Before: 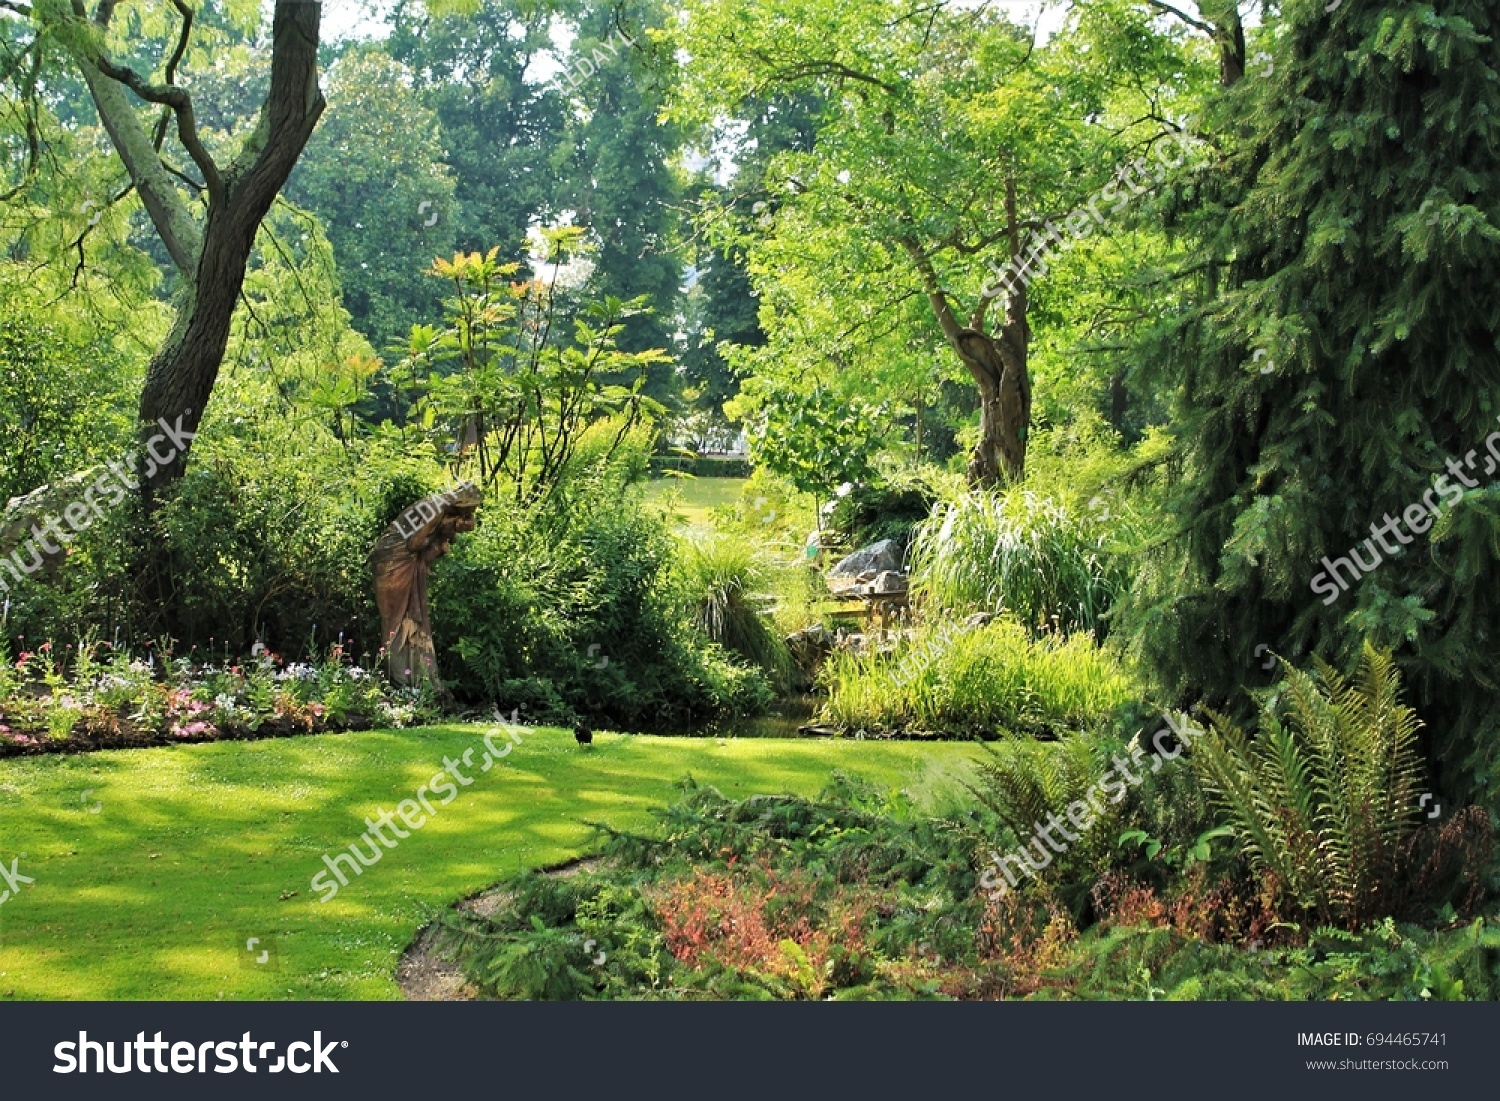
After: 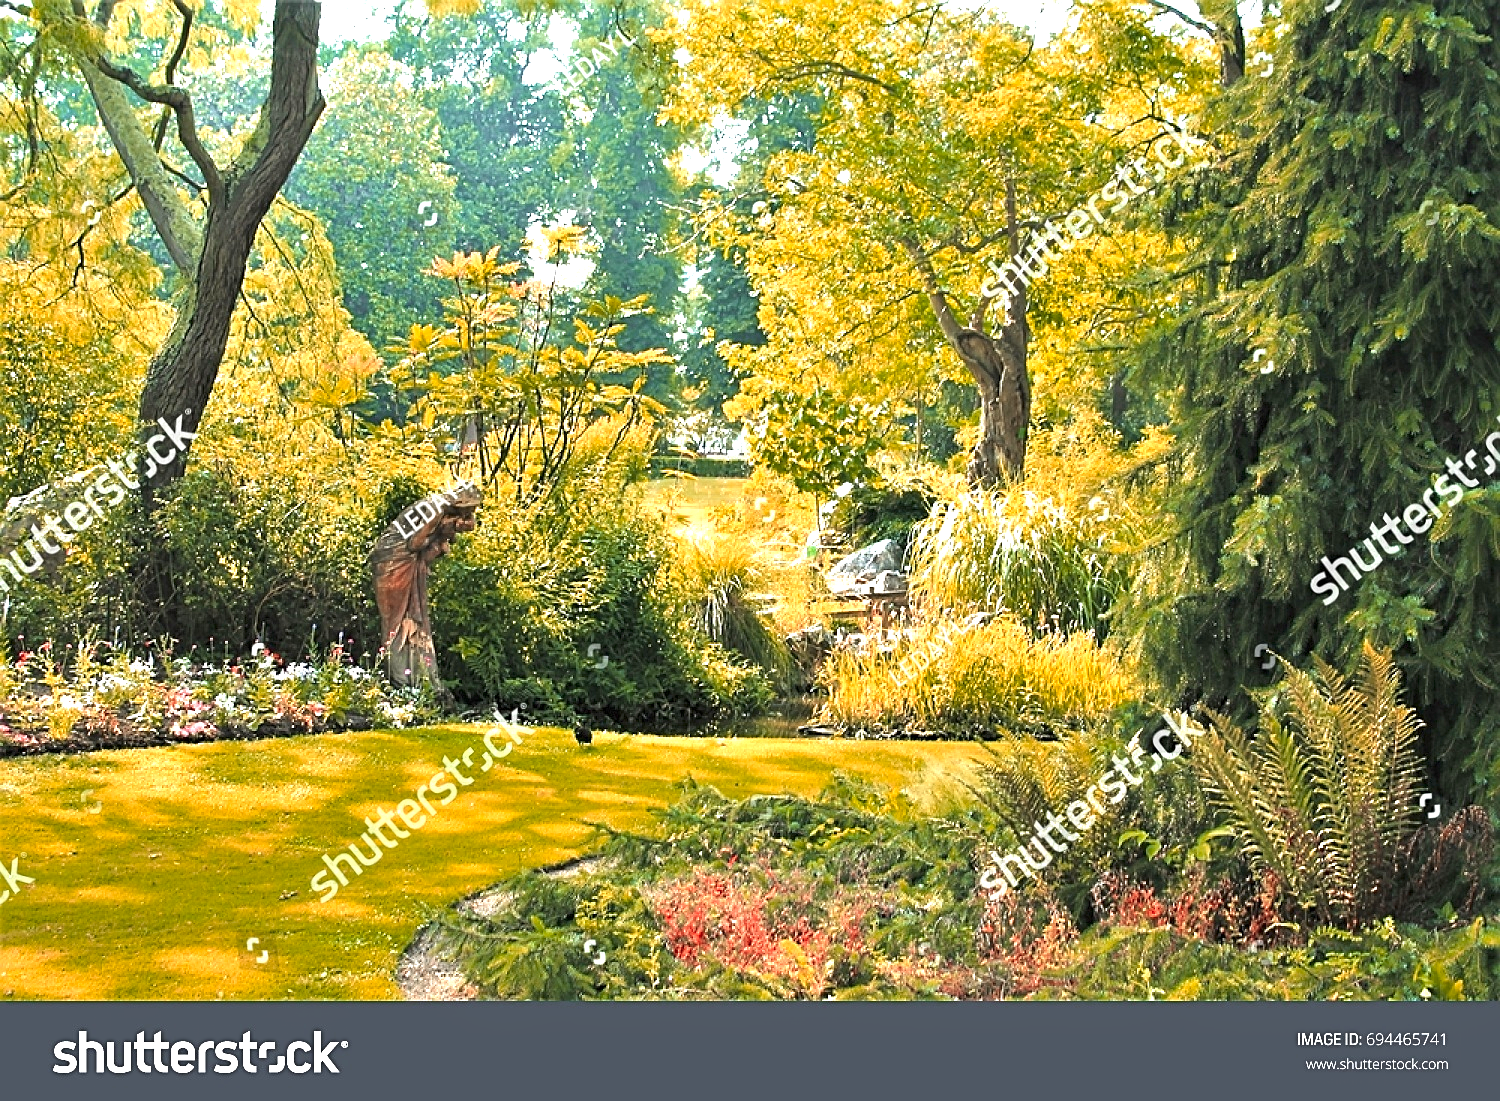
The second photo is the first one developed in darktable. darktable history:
exposure: black level correction 0, exposure 1.683 EV, compensate highlight preservation false
sharpen: radius 2.211, amount 0.385, threshold 0.049
contrast equalizer: y [[0.5, 0.5, 0.478, 0.5, 0.5, 0.5], [0.5 ×6], [0.5 ×6], [0 ×6], [0 ×6]]
color zones: curves: ch0 [(0, 0.299) (0.25, 0.383) (0.456, 0.352) (0.736, 0.571)]; ch1 [(0, 0.63) (0.151, 0.568) (0.254, 0.416) (0.47, 0.558) (0.732, 0.37) (0.909, 0.492)]; ch2 [(0.004, 0.604) (0.158, 0.443) (0.257, 0.403) (0.761, 0.468)]
